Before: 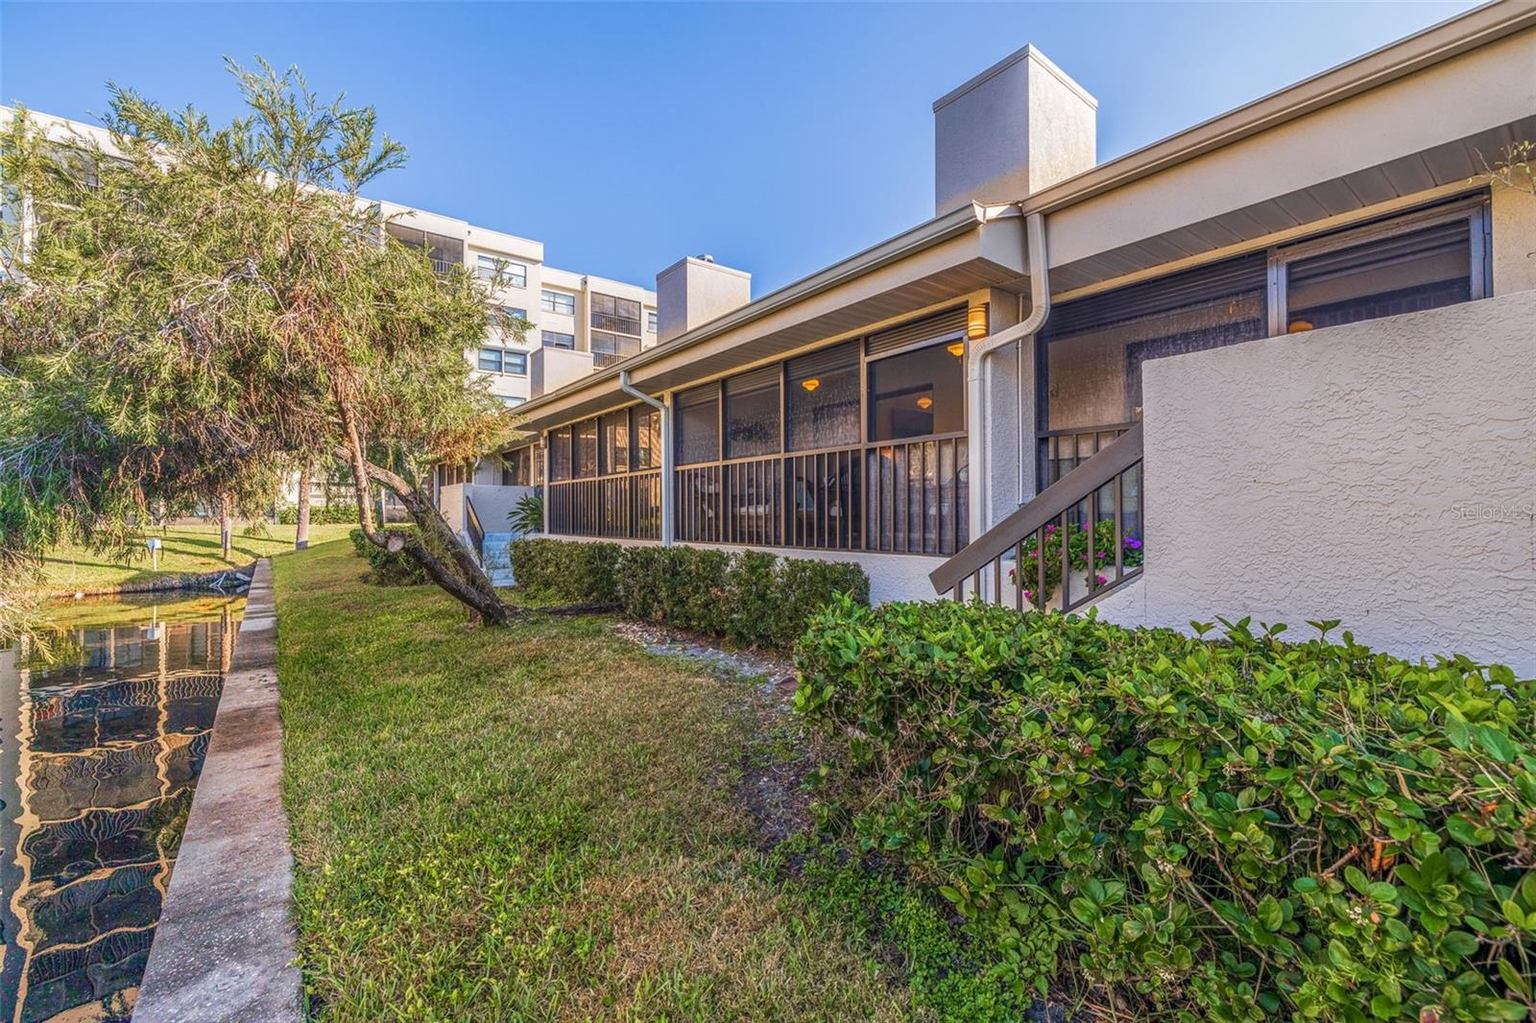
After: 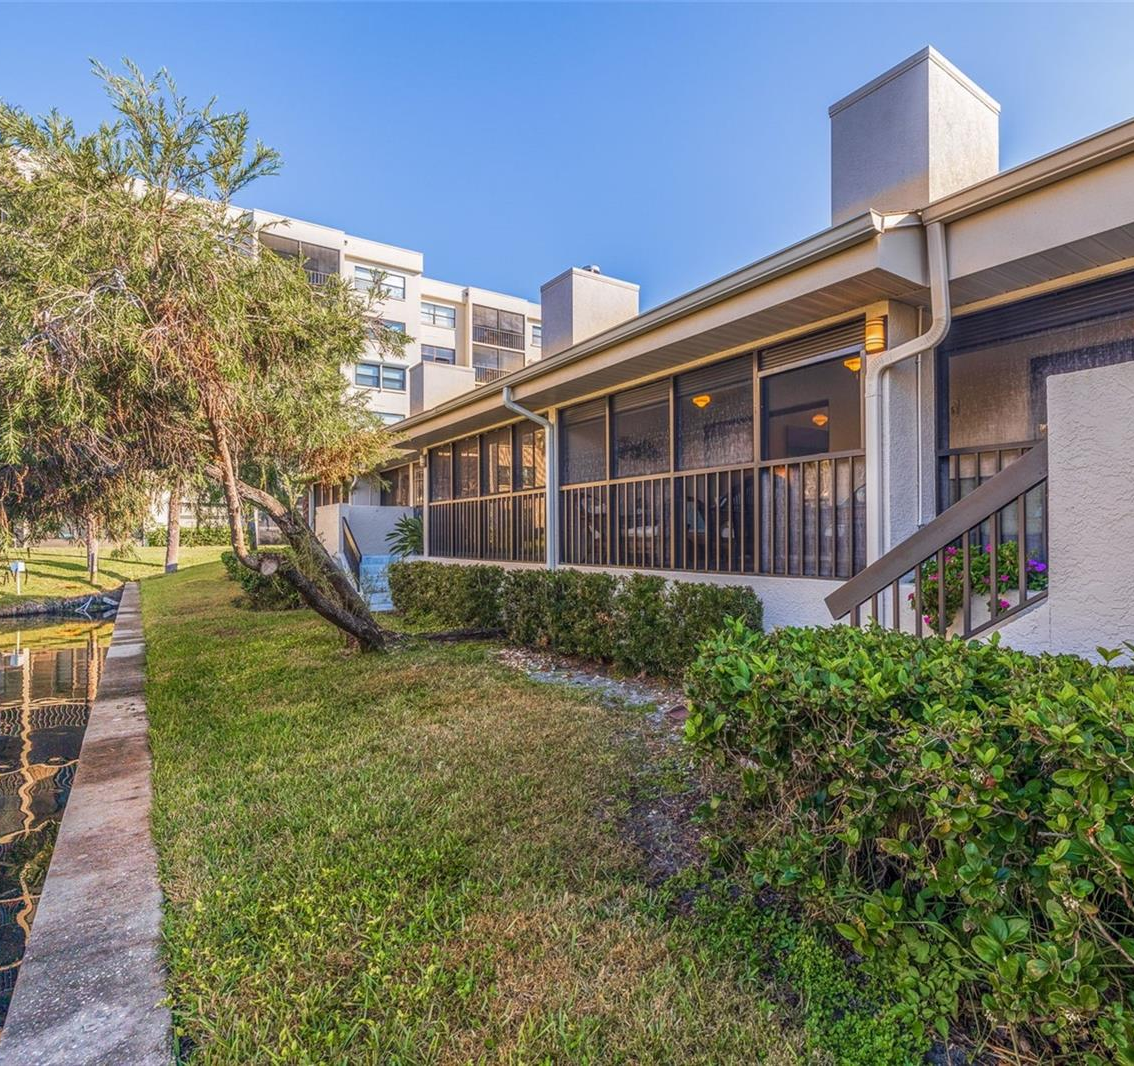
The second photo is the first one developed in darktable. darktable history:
crop and rotate: left 8.99%, right 20.088%
